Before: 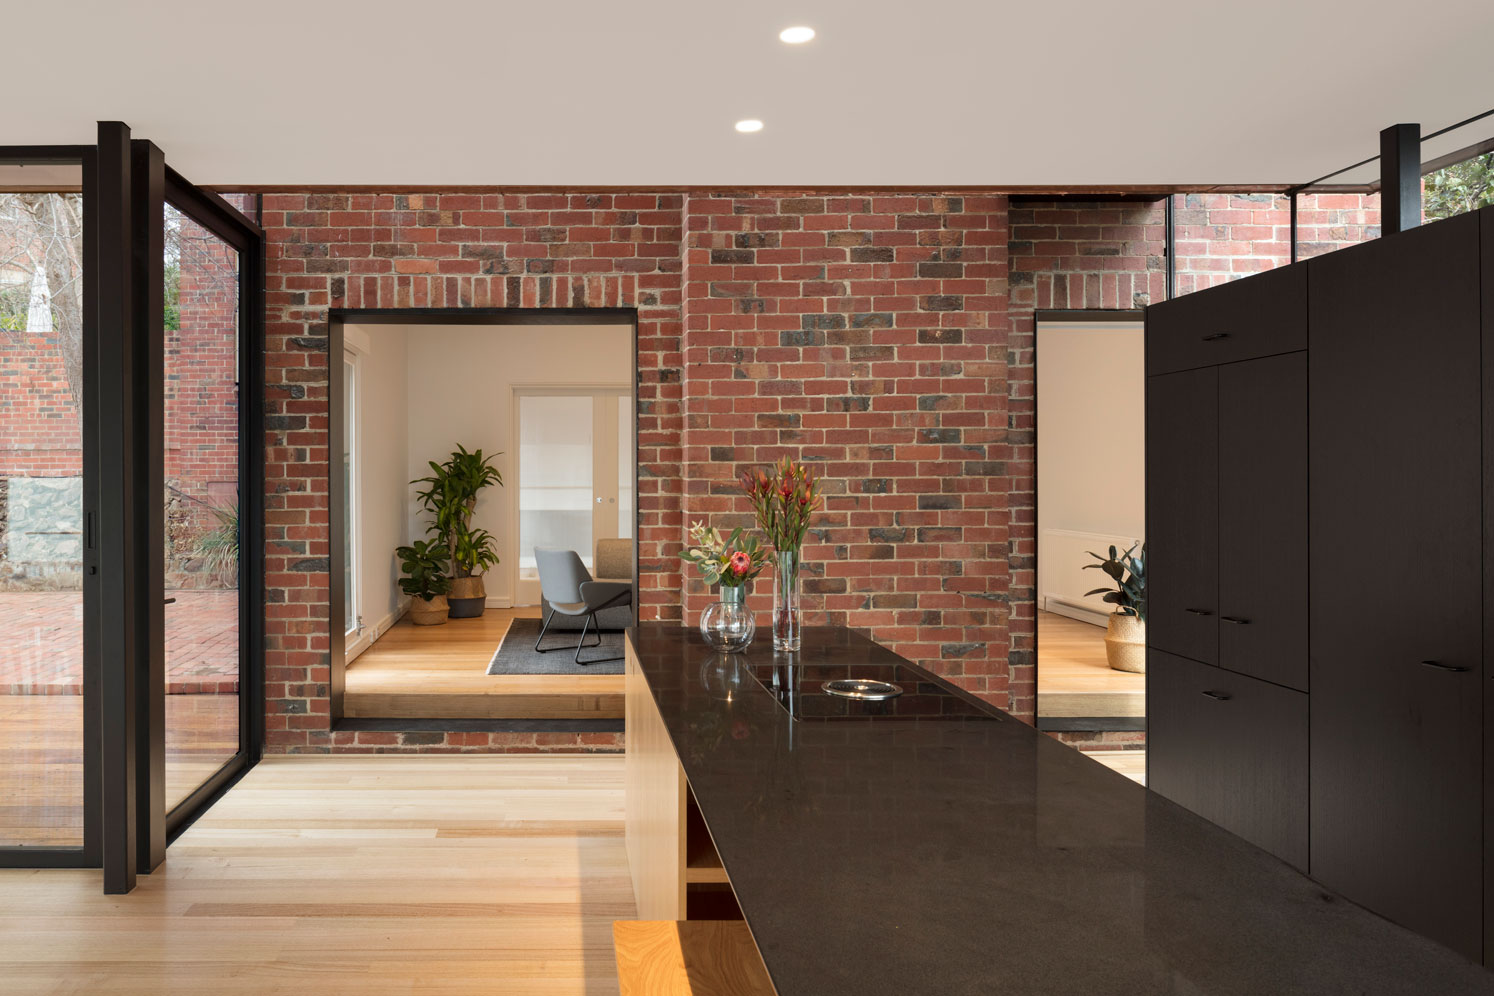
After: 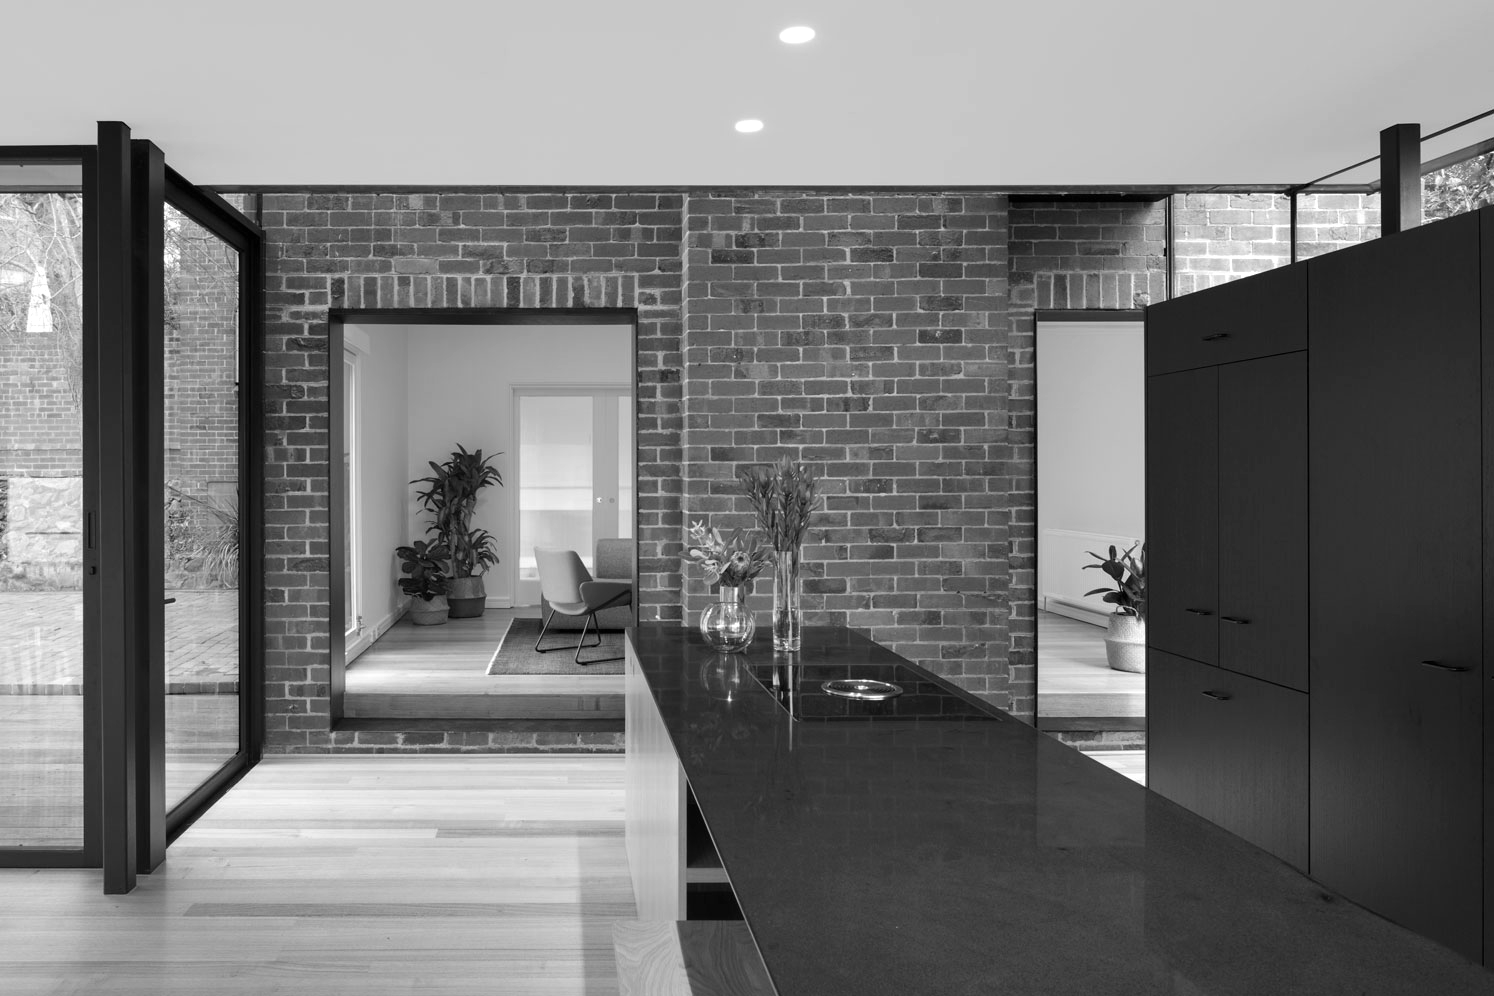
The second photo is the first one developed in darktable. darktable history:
exposure: exposure 0.245 EV, compensate highlight preservation false
color calibration: output gray [0.22, 0.42, 0.37, 0], illuminant F (fluorescent), F source F9 (Cool White Deluxe 4150 K) – high CRI, x 0.374, y 0.373, temperature 4161.25 K
